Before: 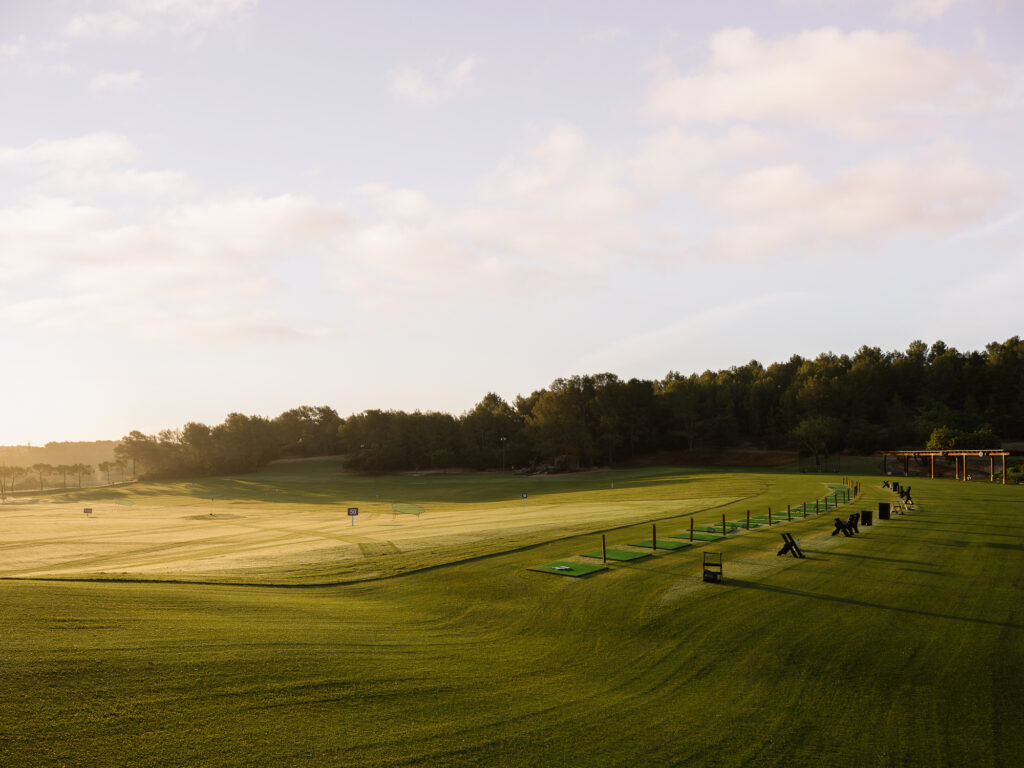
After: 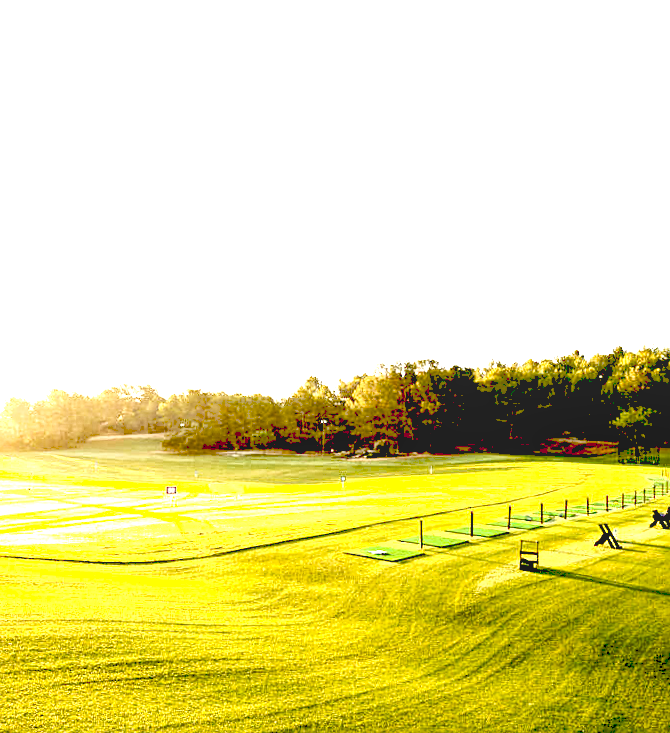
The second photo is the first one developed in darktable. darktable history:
tone equalizer: on, module defaults
exposure: black level correction 0.011, exposure 1.088 EV, compensate exposure bias true, compensate highlight preservation false
crop: left 16.899%, right 16.556%
local contrast: highlights 99%, shadows 86%, detail 160%, midtone range 0.2
rotate and perspective: rotation 1.57°, crop left 0.018, crop right 0.982, crop top 0.039, crop bottom 0.961
tone curve: curves: ch0 [(0, 0) (0.003, 0.264) (0.011, 0.264) (0.025, 0.265) (0.044, 0.269) (0.069, 0.273) (0.1, 0.28) (0.136, 0.292) (0.177, 0.309) (0.224, 0.336) (0.277, 0.371) (0.335, 0.412) (0.399, 0.469) (0.468, 0.533) (0.543, 0.595) (0.623, 0.66) (0.709, 0.73) (0.801, 0.8) (0.898, 0.854) (1, 1)], preserve colors none
sharpen: on, module defaults
haze removal: compatibility mode true, adaptive false
